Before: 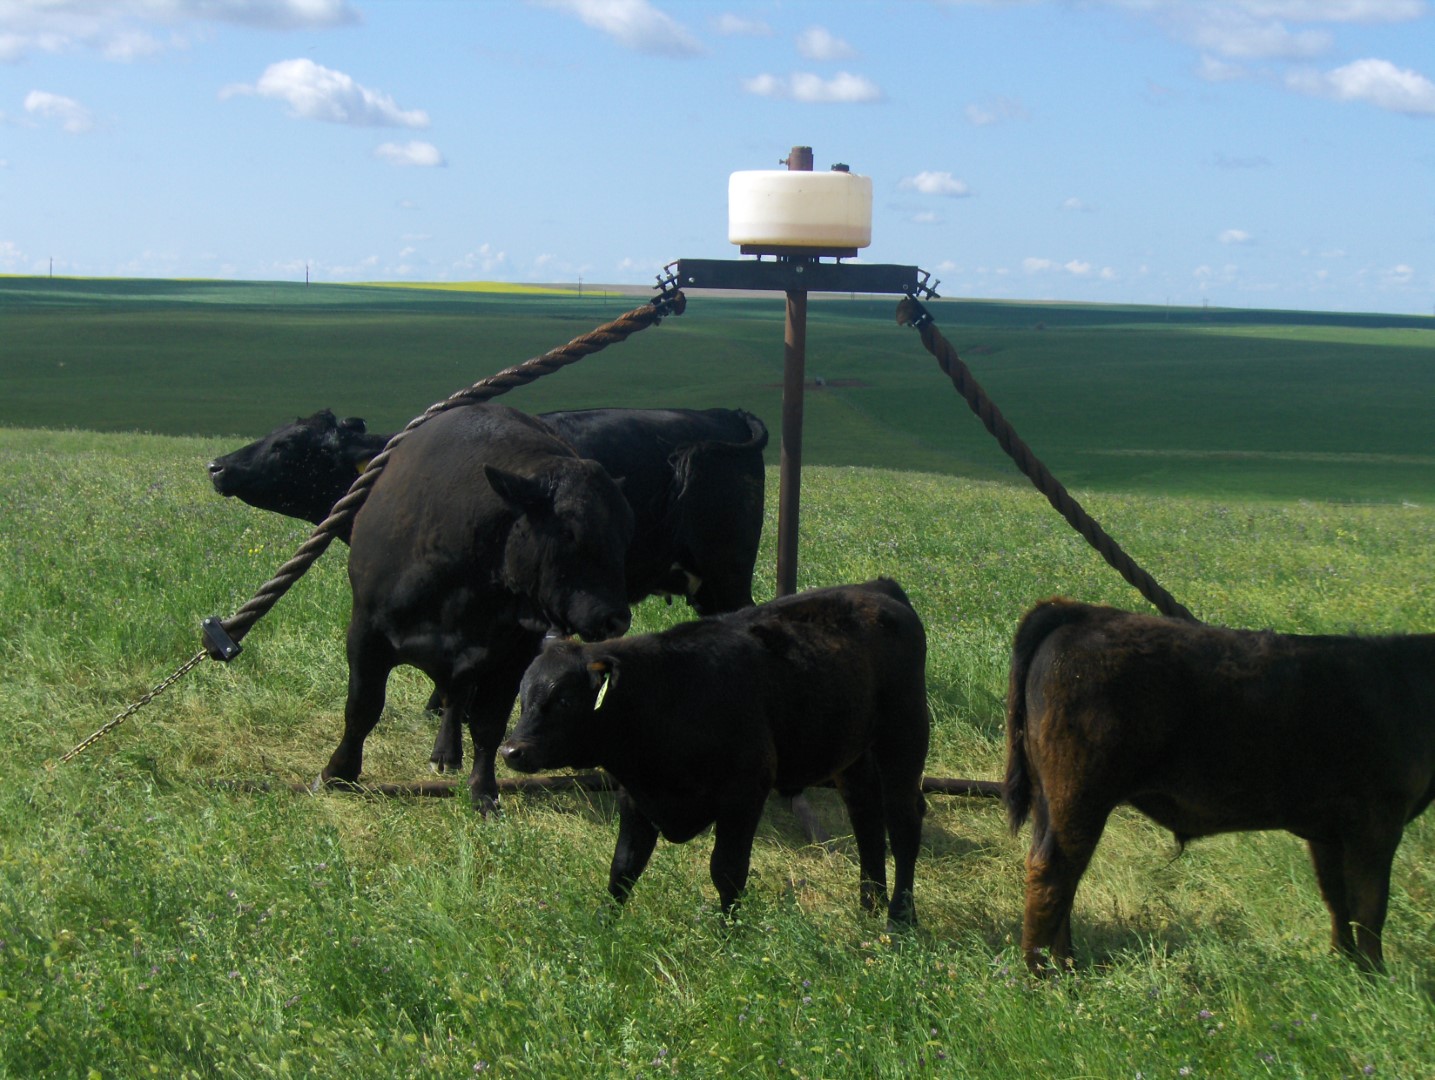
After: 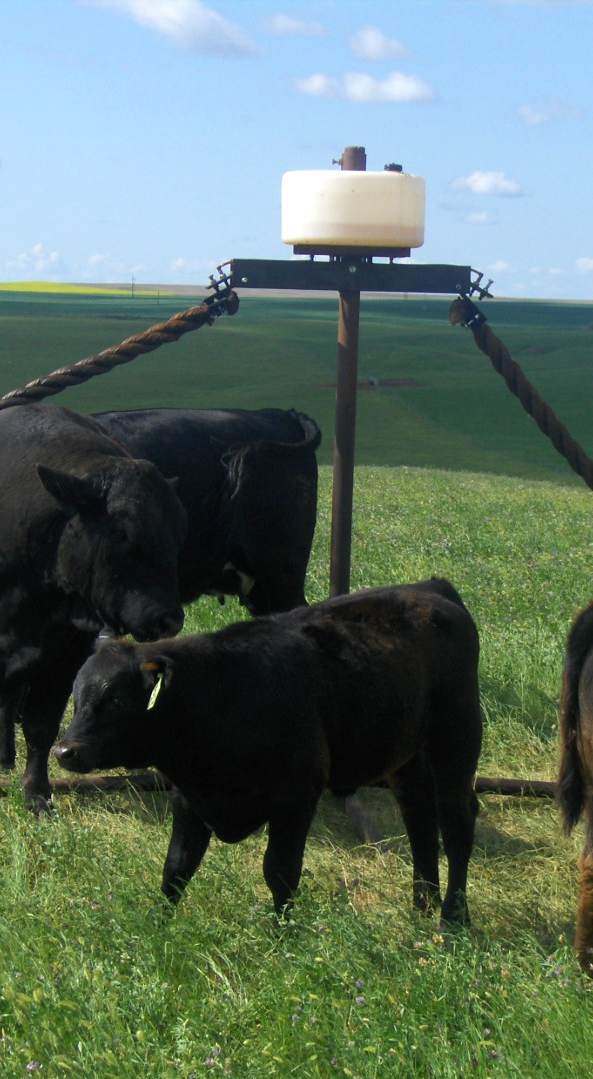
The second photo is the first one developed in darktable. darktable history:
exposure: exposure 0.191 EV, compensate highlight preservation false
crop: left 31.2%, right 27.419%
